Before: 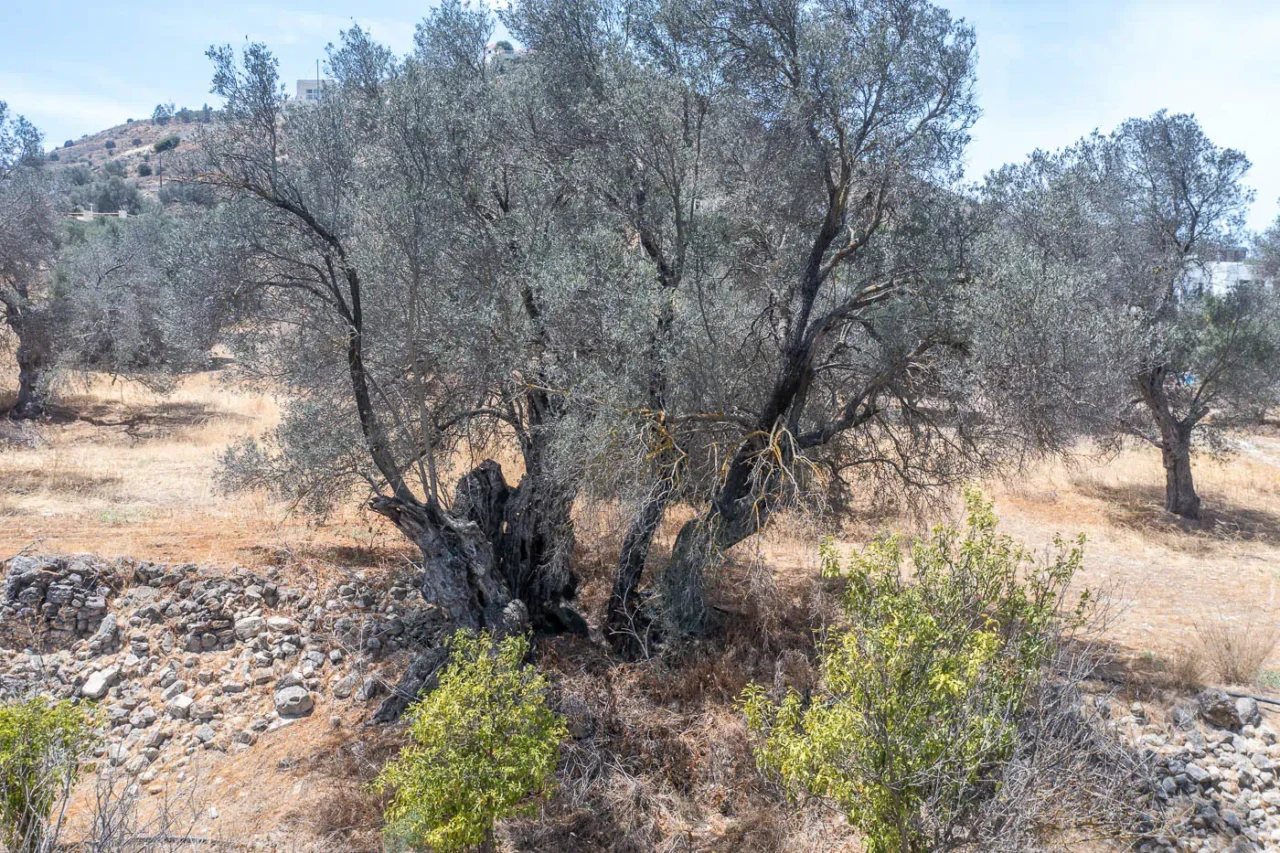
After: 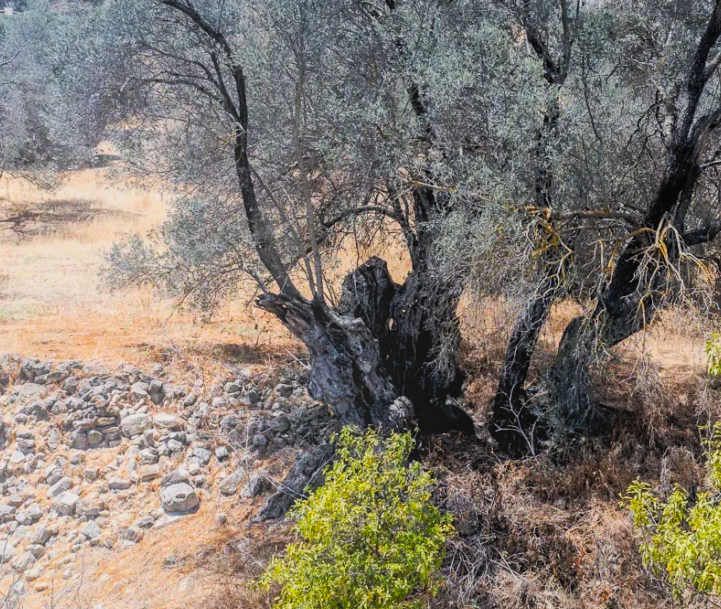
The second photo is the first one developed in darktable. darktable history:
filmic rgb: black relative exposure -7.75 EV, white relative exposure 4.4 EV, threshold 3 EV, target black luminance 0%, hardness 3.76, latitude 50.51%, contrast 1.074, highlights saturation mix 10%, shadows ↔ highlights balance -0.22%, color science v4 (2020), enable highlight reconstruction true
shadows and highlights: shadows 5, soften with gaussian
crop: left 8.966%, top 23.852%, right 34.699%, bottom 4.703%
tone curve: curves: ch0 [(0, 0) (0.003, 0.003) (0.011, 0.01) (0.025, 0.023) (0.044, 0.041) (0.069, 0.064) (0.1, 0.092) (0.136, 0.125) (0.177, 0.163) (0.224, 0.207) (0.277, 0.255) (0.335, 0.309) (0.399, 0.375) (0.468, 0.459) (0.543, 0.548) (0.623, 0.629) (0.709, 0.716) (0.801, 0.808) (0.898, 0.911) (1, 1)], preserve colors none
bloom: size 40%
tone equalizer: on, module defaults
